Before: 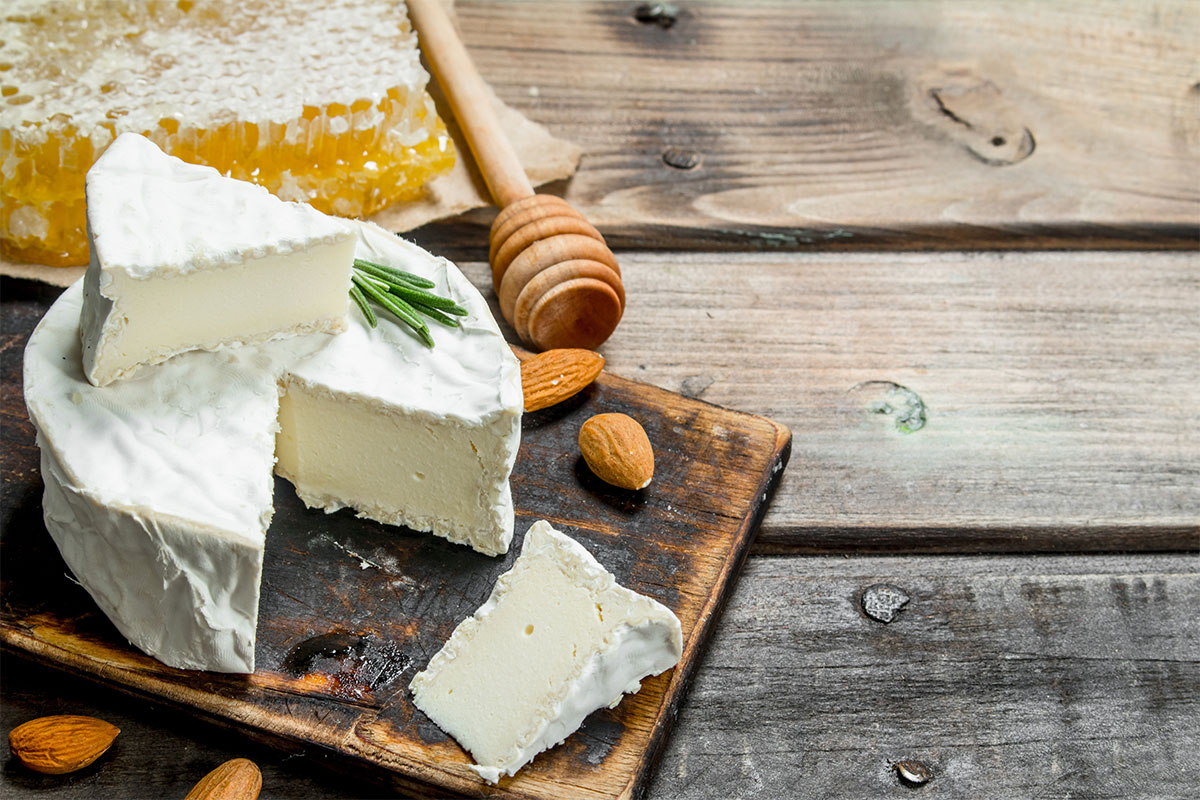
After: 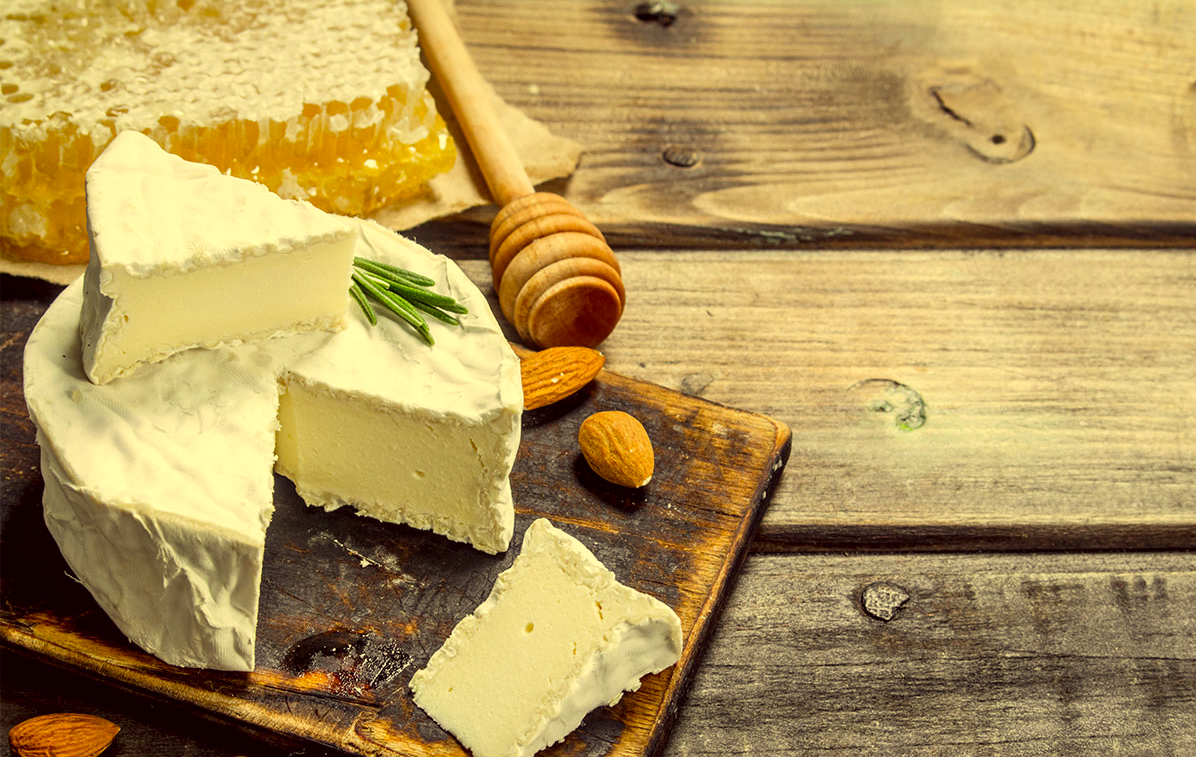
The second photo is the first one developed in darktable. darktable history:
local contrast: highlights 107%, shadows 100%, detail 119%, midtone range 0.2
color correction: highlights a* -0.415, highlights b* 39.68, shadows a* 9.24, shadows b* -0.637
crop: top 0.267%, right 0.26%, bottom 5.025%
